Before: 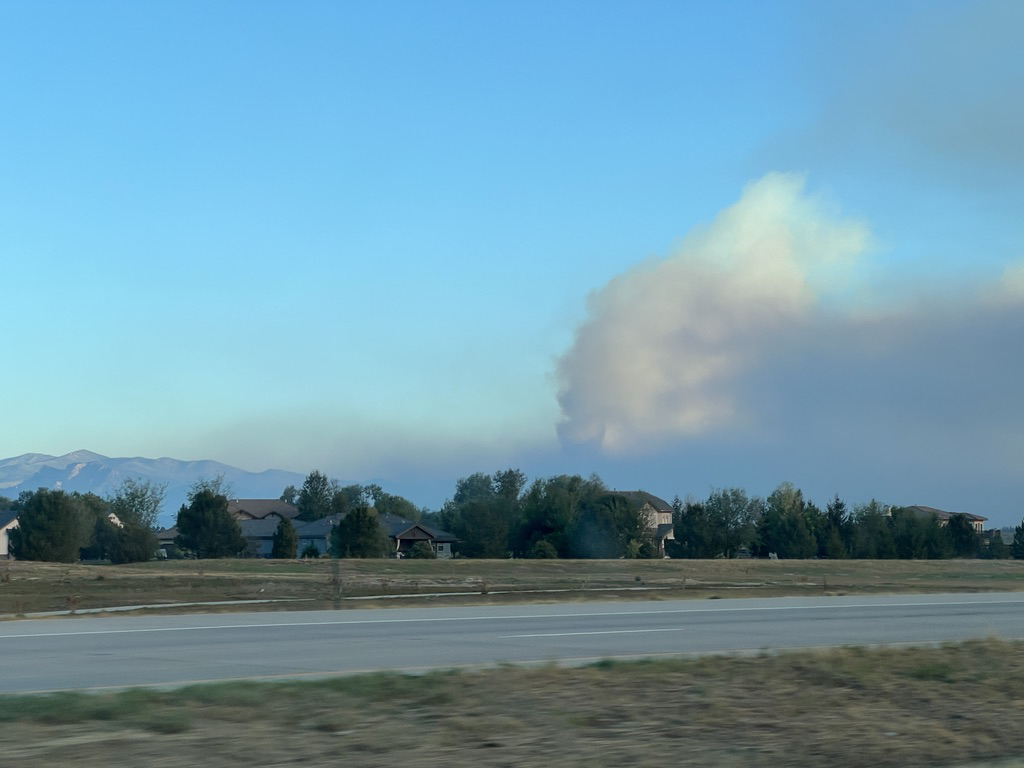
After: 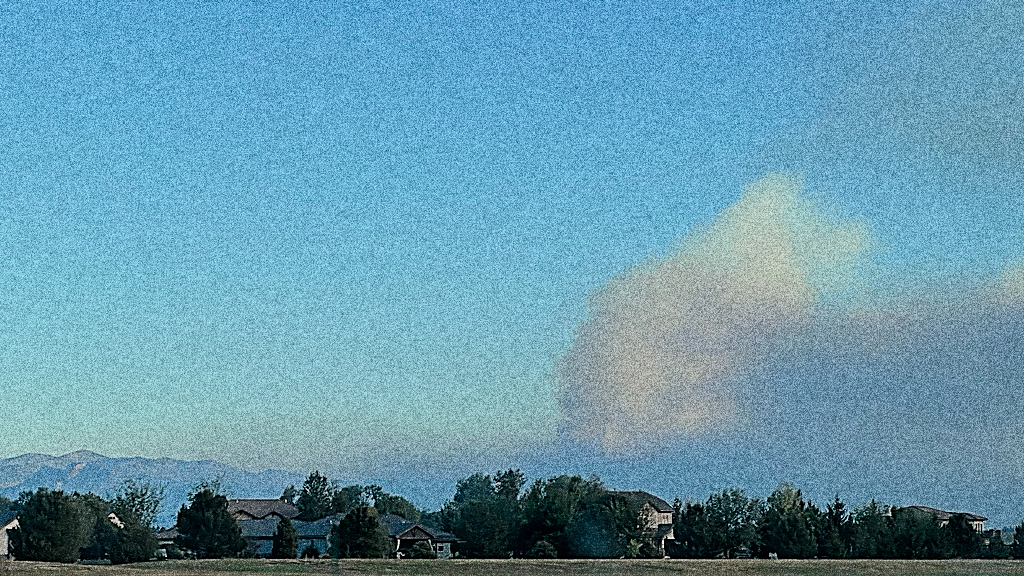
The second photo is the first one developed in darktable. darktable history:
filmic rgb: black relative exposure -6.68 EV, white relative exposure 4.56 EV, hardness 3.25
sharpen: amount 2
grain: coarseness 30.02 ISO, strength 100%
crop: bottom 24.967%
